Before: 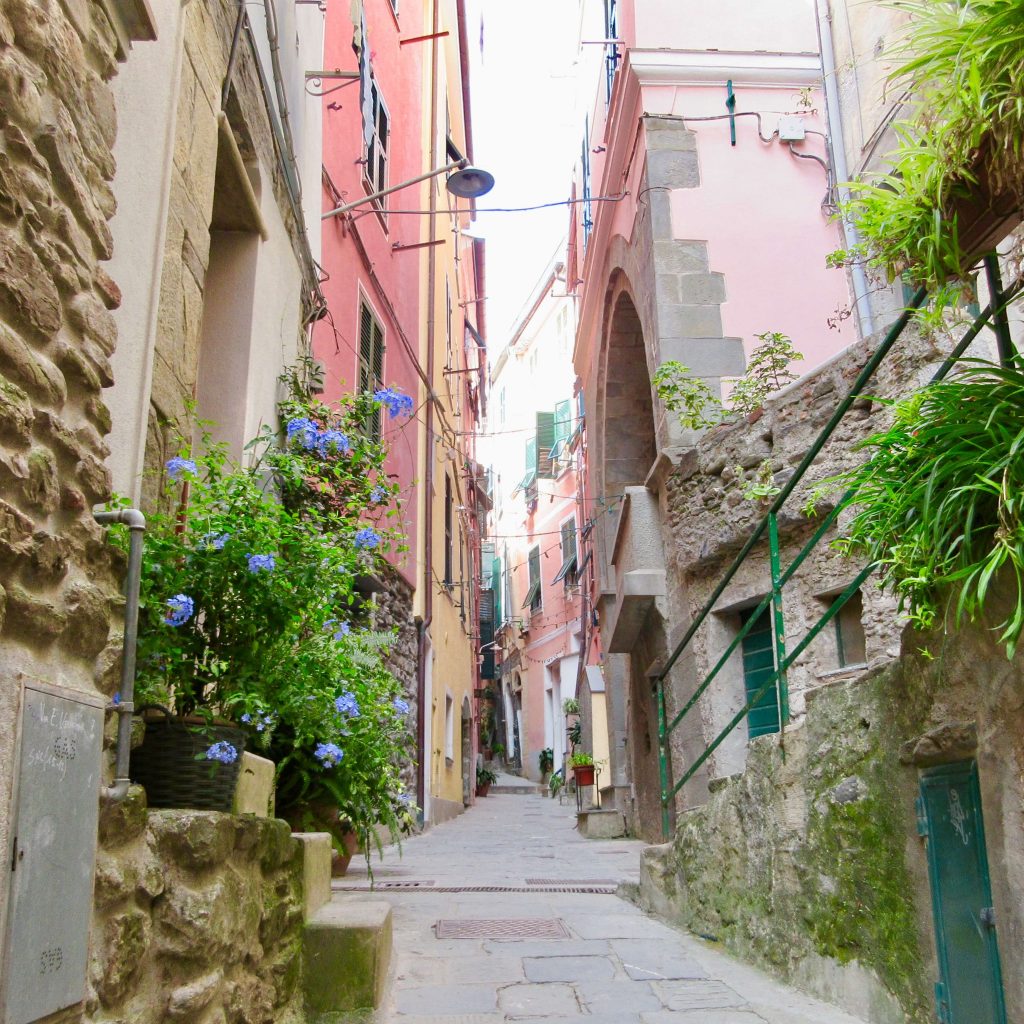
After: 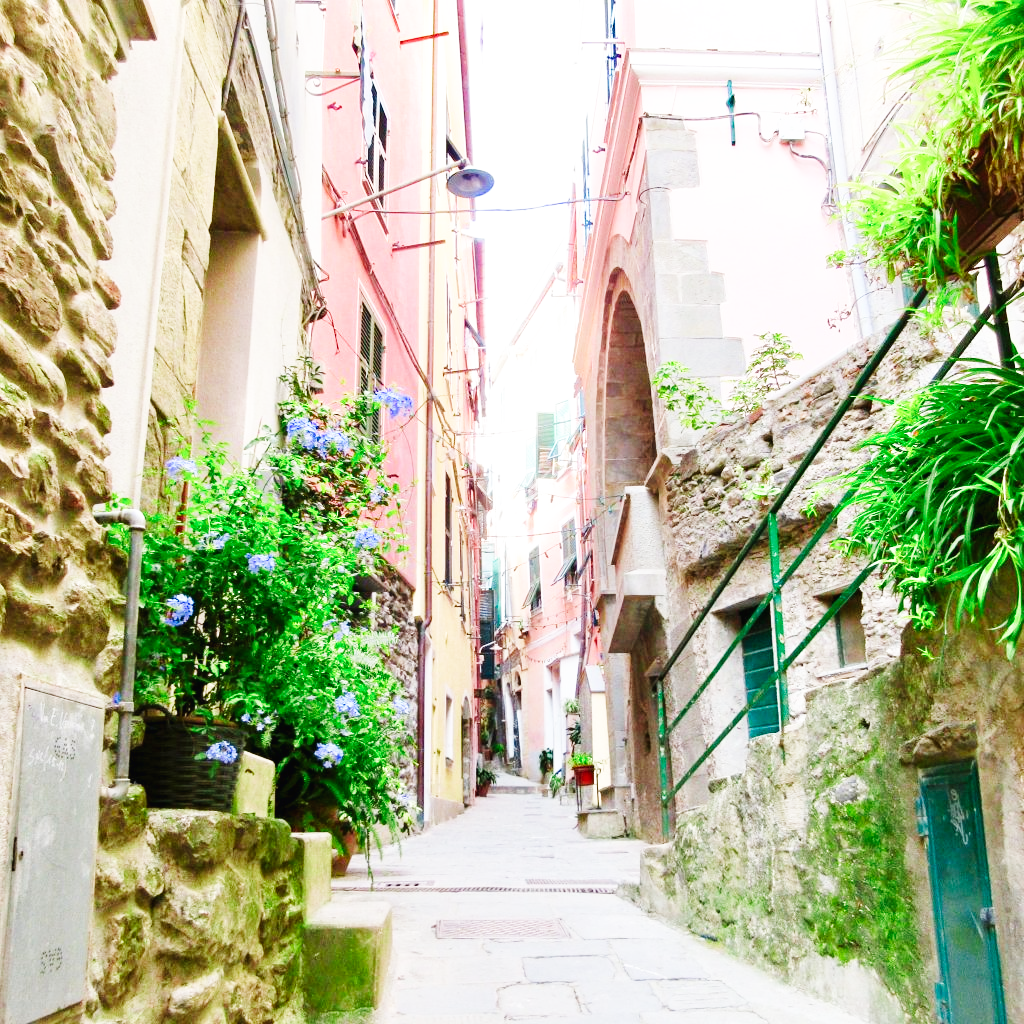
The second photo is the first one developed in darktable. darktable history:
tone equalizer: smoothing diameter 24.88%, edges refinement/feathering 12.36, preserve details guided filter
base curve: curves: ch0 [(0, 0.003) (0.001, 0.002) (0.006, 0.004) (0.02, 0.022) (0.048, 0.086) (0.094, 0.234) (0.162, 0.431) (0.258, 0.629) (0.385, 0.8) (0.548, 0.918) (0.751, 0.988) (1, 1)], preserve colors none
color zones: curves: ch2 [(0, 0.5) (0.084, 0.497) (0.323, 0.335) (0.4, 0.497) (1, 0.5)], mix -133.46%
